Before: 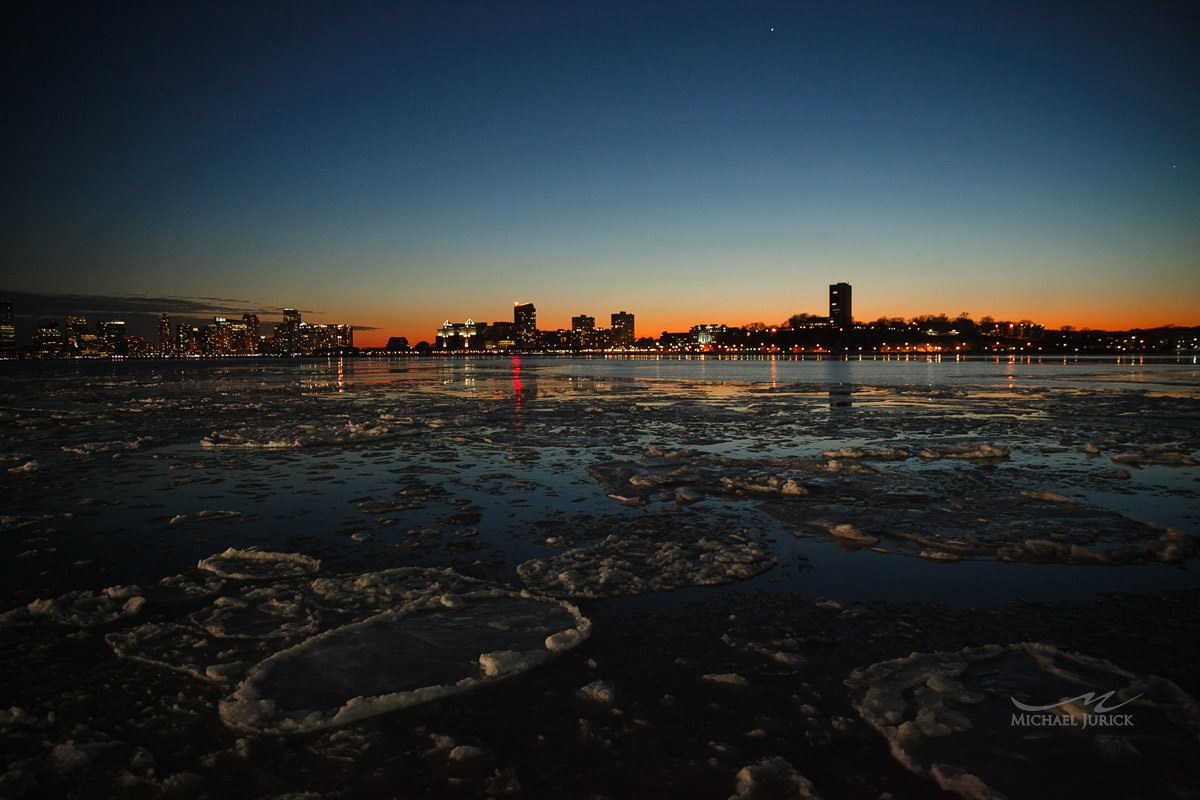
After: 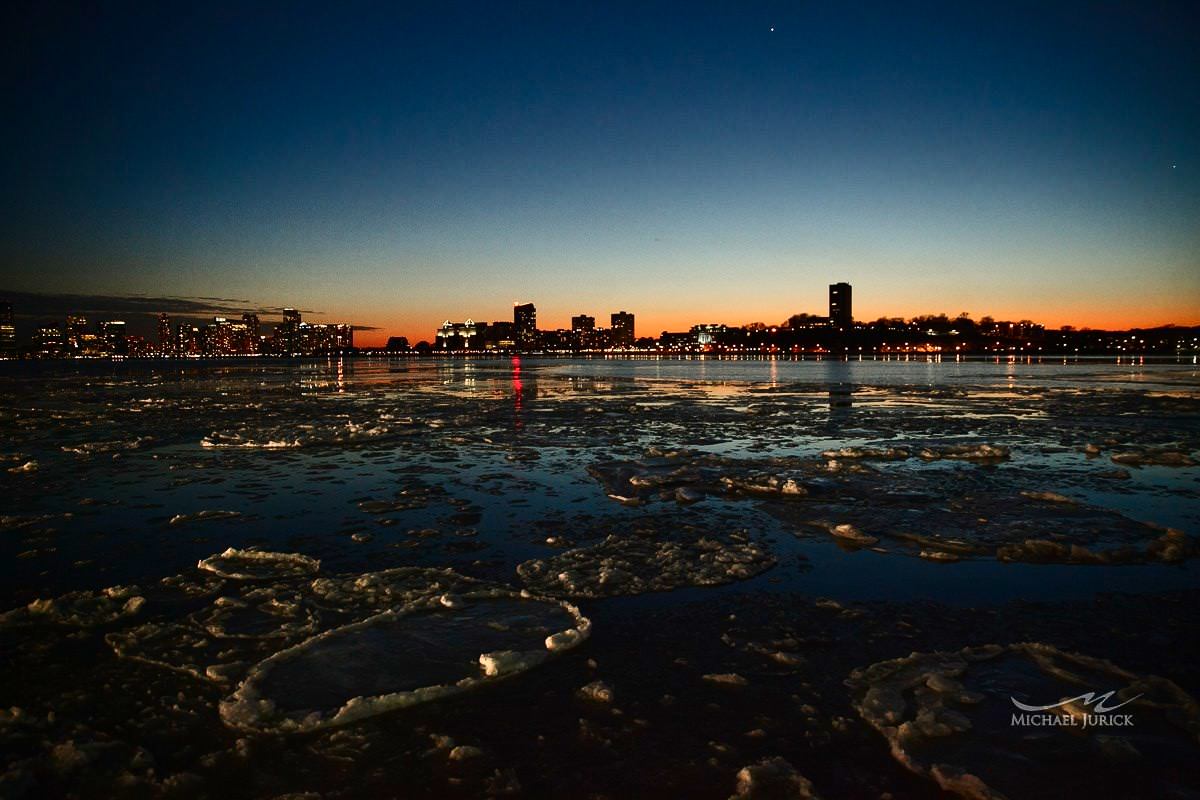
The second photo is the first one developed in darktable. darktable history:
shadows and highlights: soften with gaussian
contrast brightness saturation: contrast 0.29
